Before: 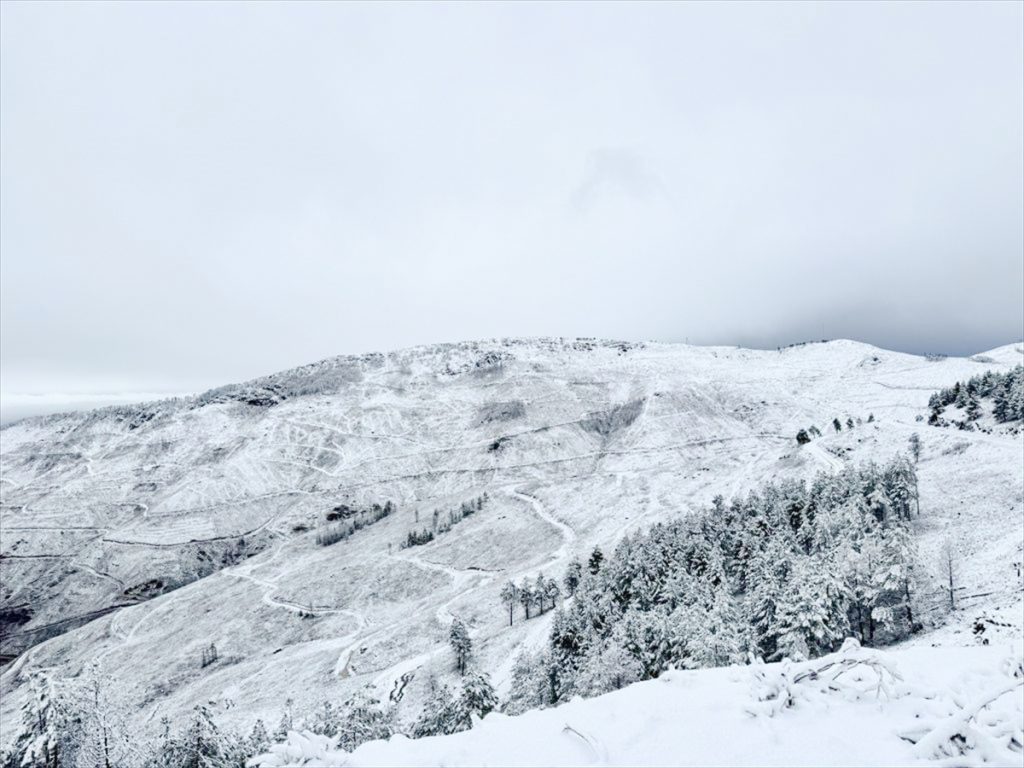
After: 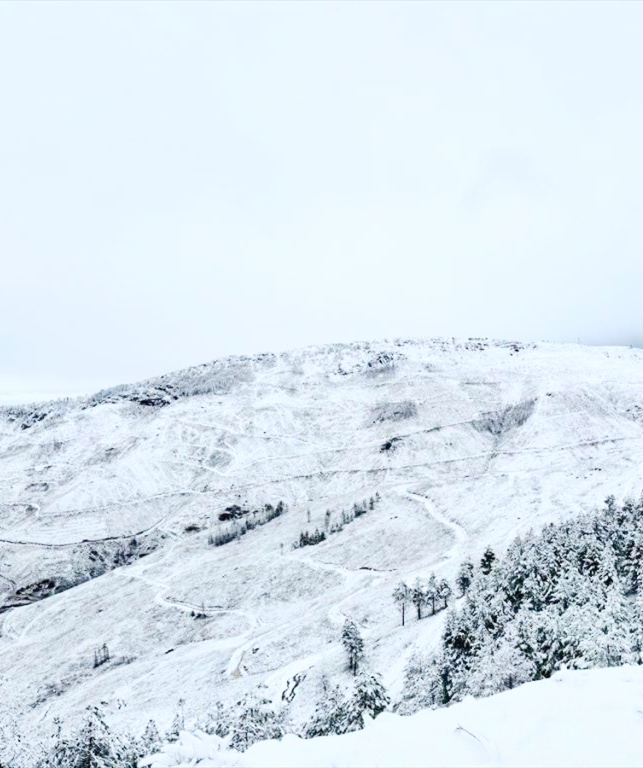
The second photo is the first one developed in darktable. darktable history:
contrast brightness saturation: contrast 0.23, brightness 0.1, saturation 0.29
crop: left 10.644%, right 26.528%
